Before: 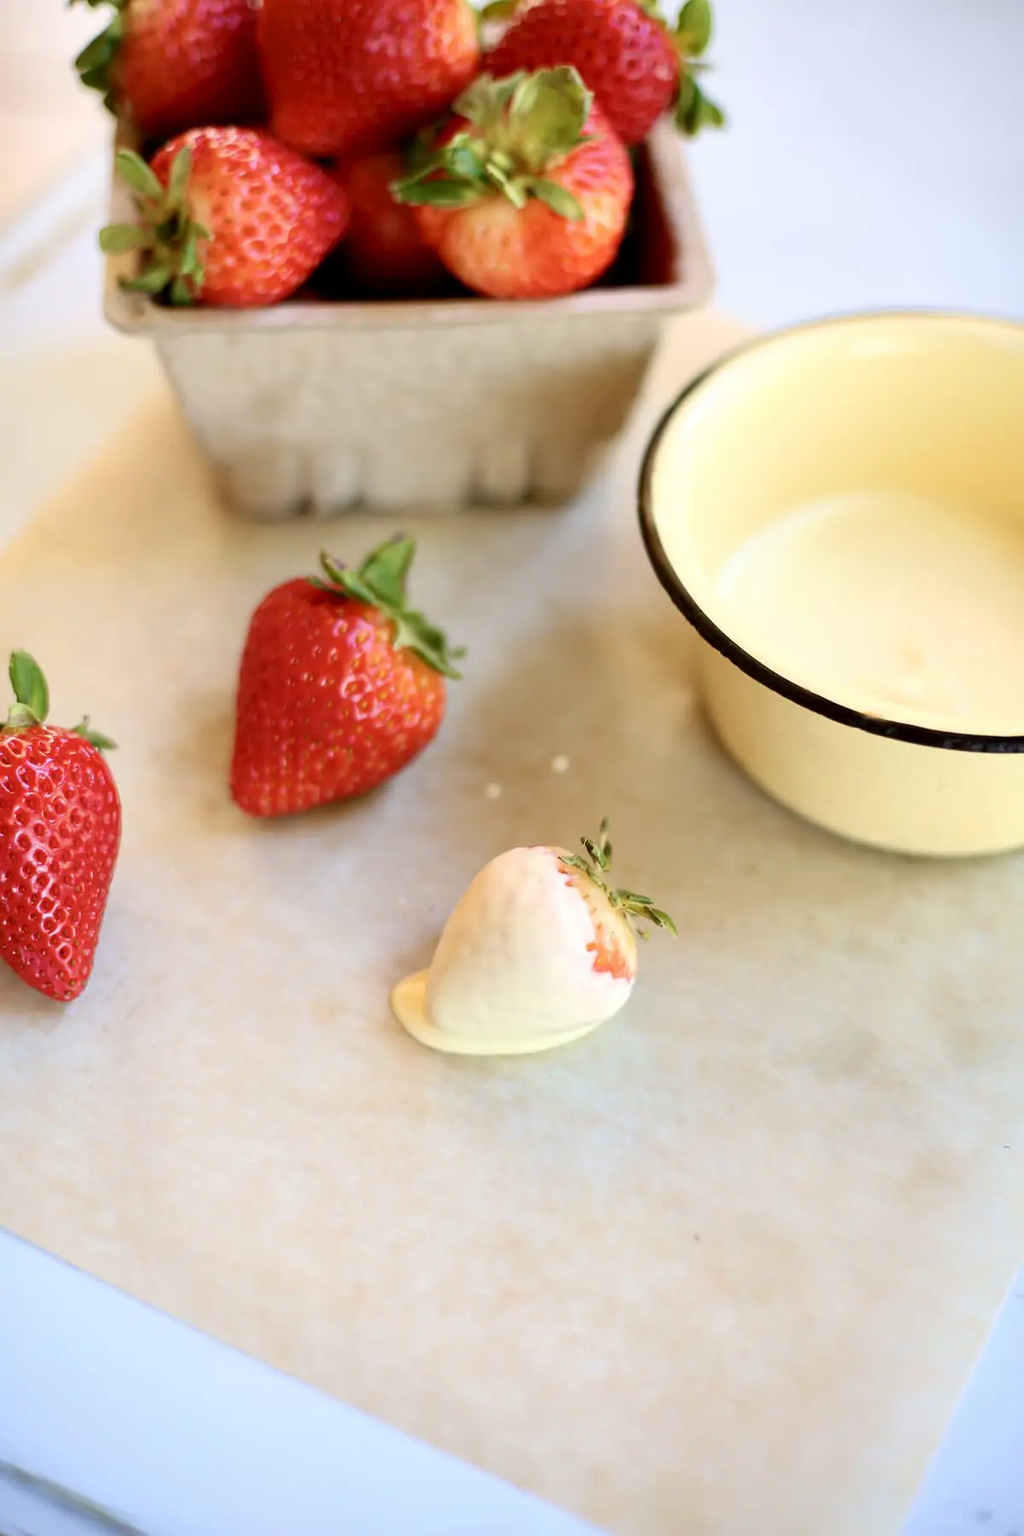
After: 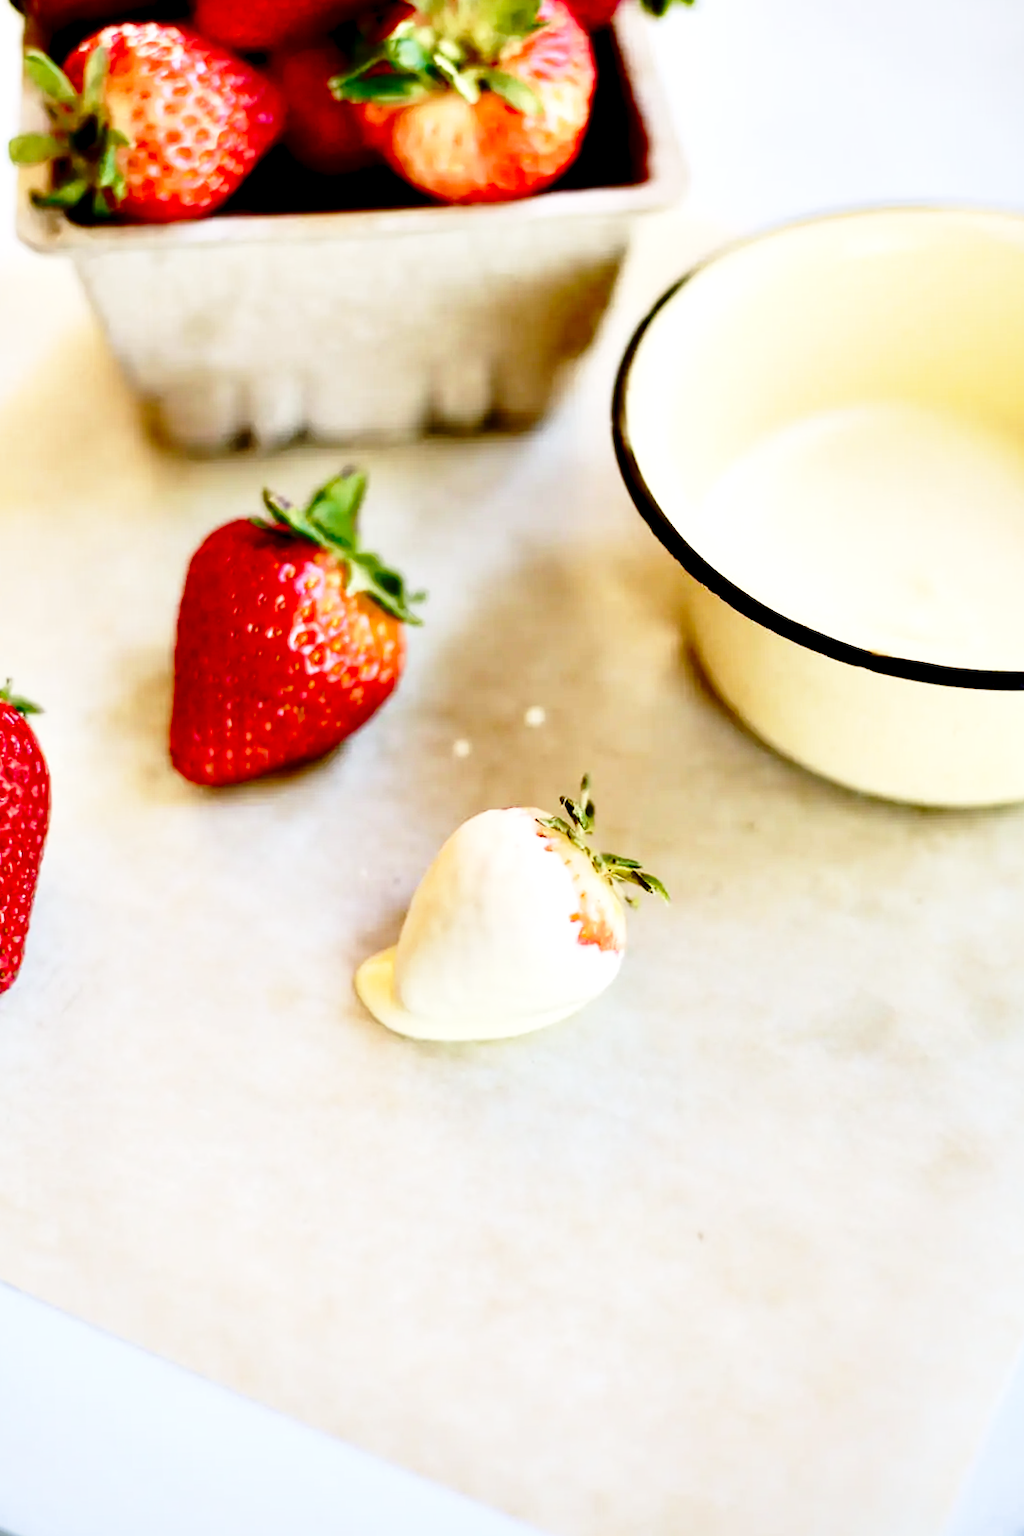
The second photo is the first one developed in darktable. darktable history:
base curve: curves: ch0 [(0, 0) (0.028, 0.03) (0.121, 0.232) (0.46, 0.748) (0.859, 0.968) (1, 1)], preserve colors none
crop and rotate: angle 1.64°, left 5.69%, top 5.72%
contrast equalizer: y [[0.6 ×6], [0.55 ×6], [0 ×6], [0 ×6], [0 ×6]]
contrast brightness saturation: contrast 0.067, brightness -0.126, saturation 0.065
